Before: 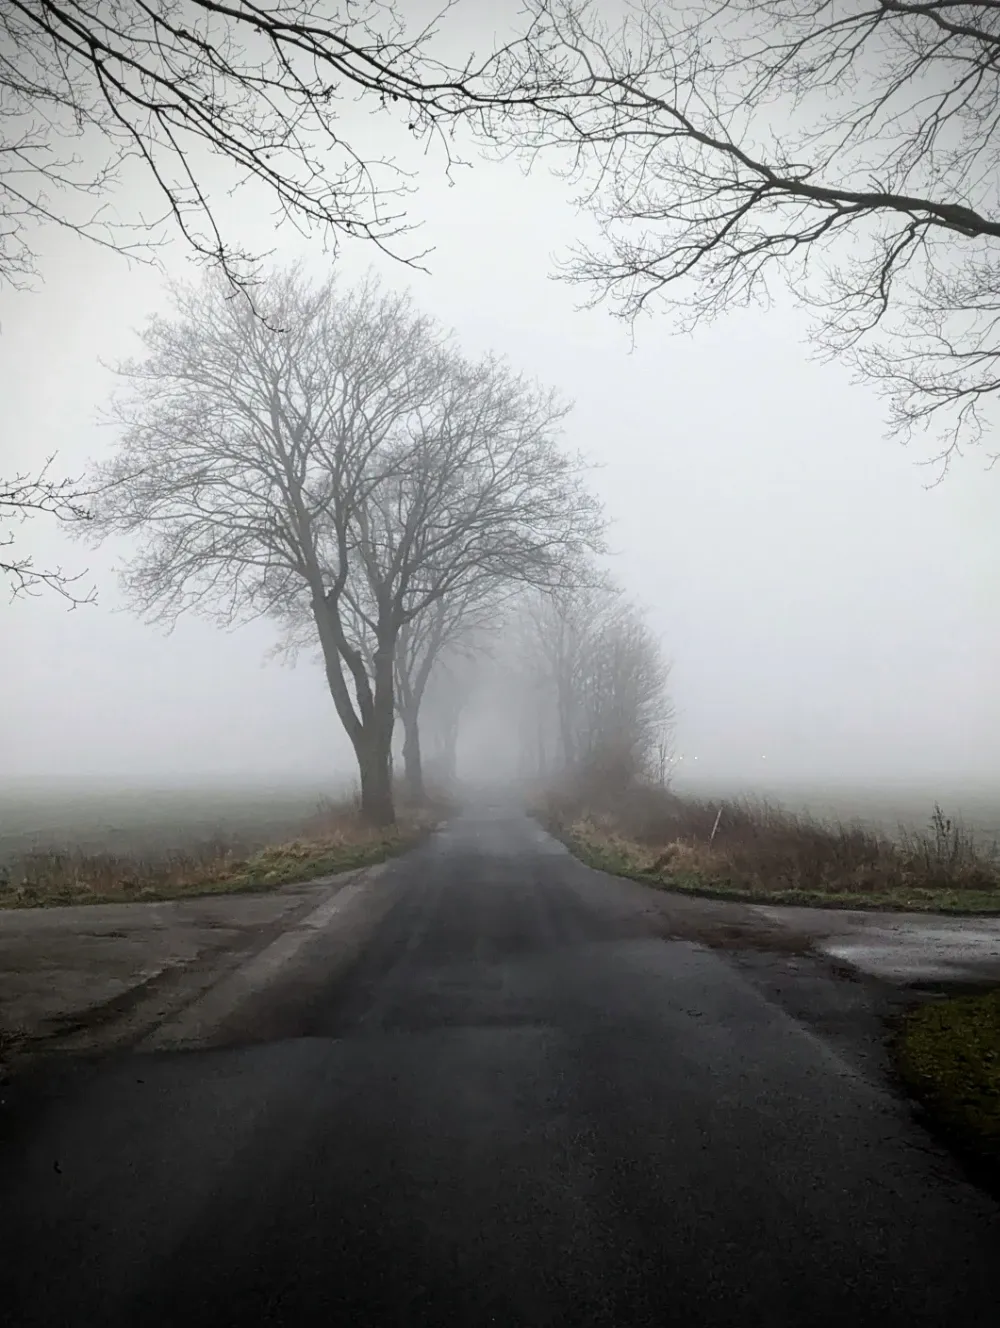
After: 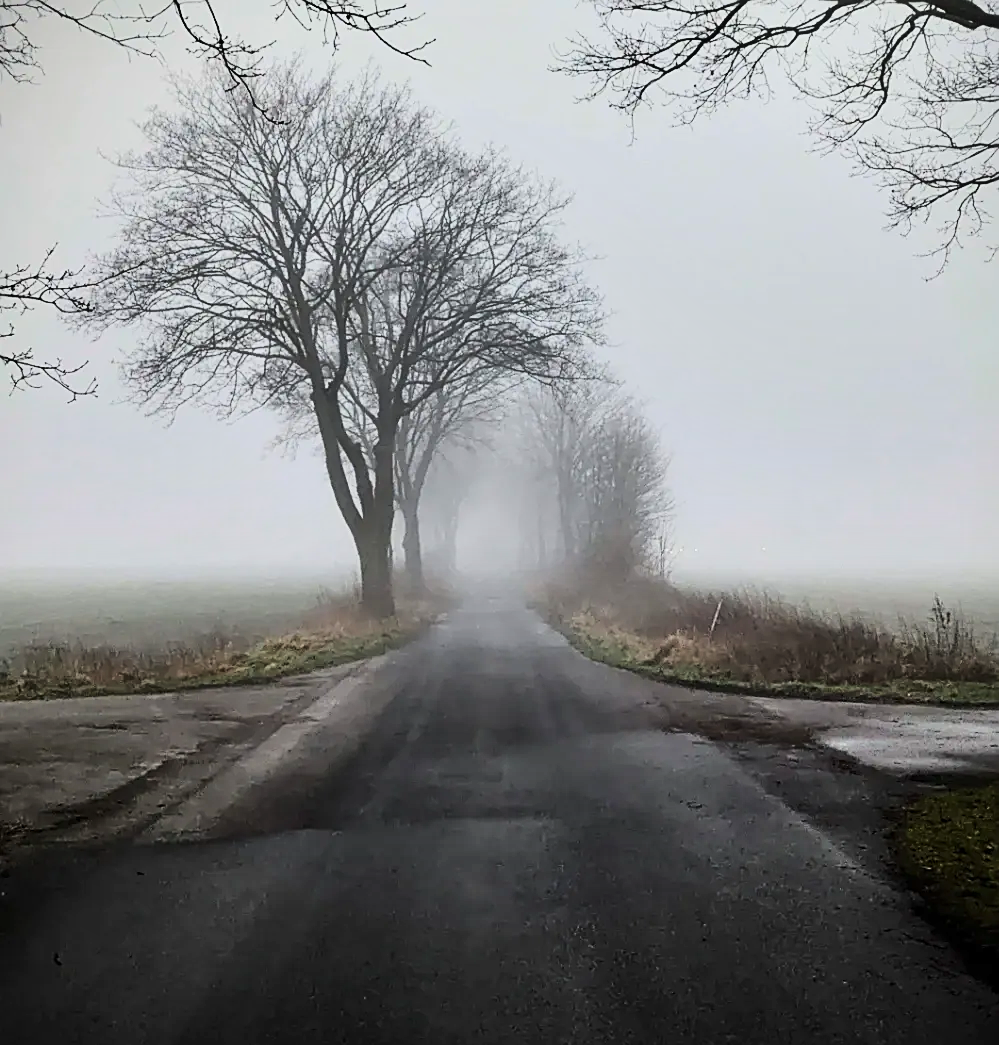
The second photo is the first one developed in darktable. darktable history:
shadows and highlights: white point adjustment -3.64, highlights -63.34, highlights color adjustment 42%, soften with gaussian
crop and rotate: top 15.774%, bottom 5.506%
exposure: compensate highlight preservation false
sharpen: on, module defaults
base curve: curves: ch0 [(0, 0) (0.028, 0.03) (0.121, 0.232) (0.46, 0.748) (0.859, 0.968) (1, 1)]
